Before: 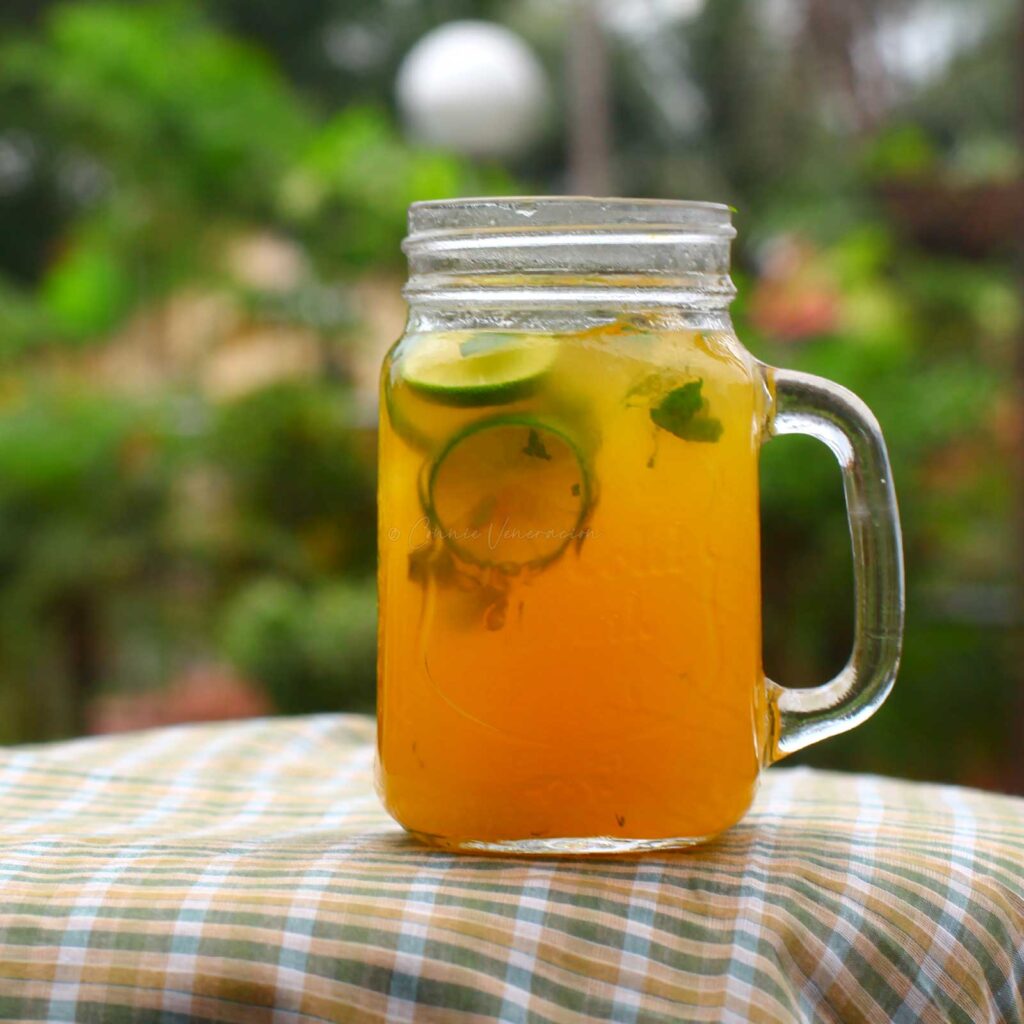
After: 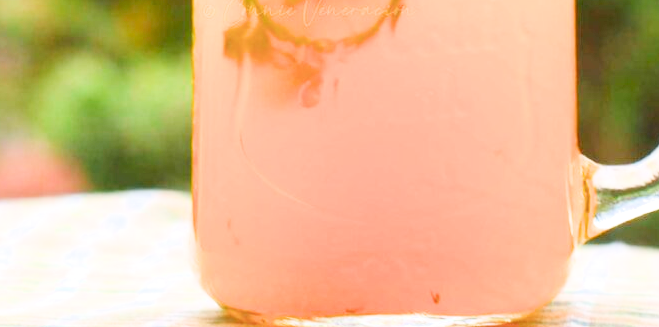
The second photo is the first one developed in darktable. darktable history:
exposure: exposure 2.25 EV, compensate highlight preservation false
white balance: red 1.009, blue 1.027
levels: levels [0, 0.499, 1]
crop: left 18.091%, top 51.13%, right 17.525%, bottom 16.85%
filmic rgb: black relative exposure -7.65 EV, white relative exposure 4.56 EV, hardness 3.61
